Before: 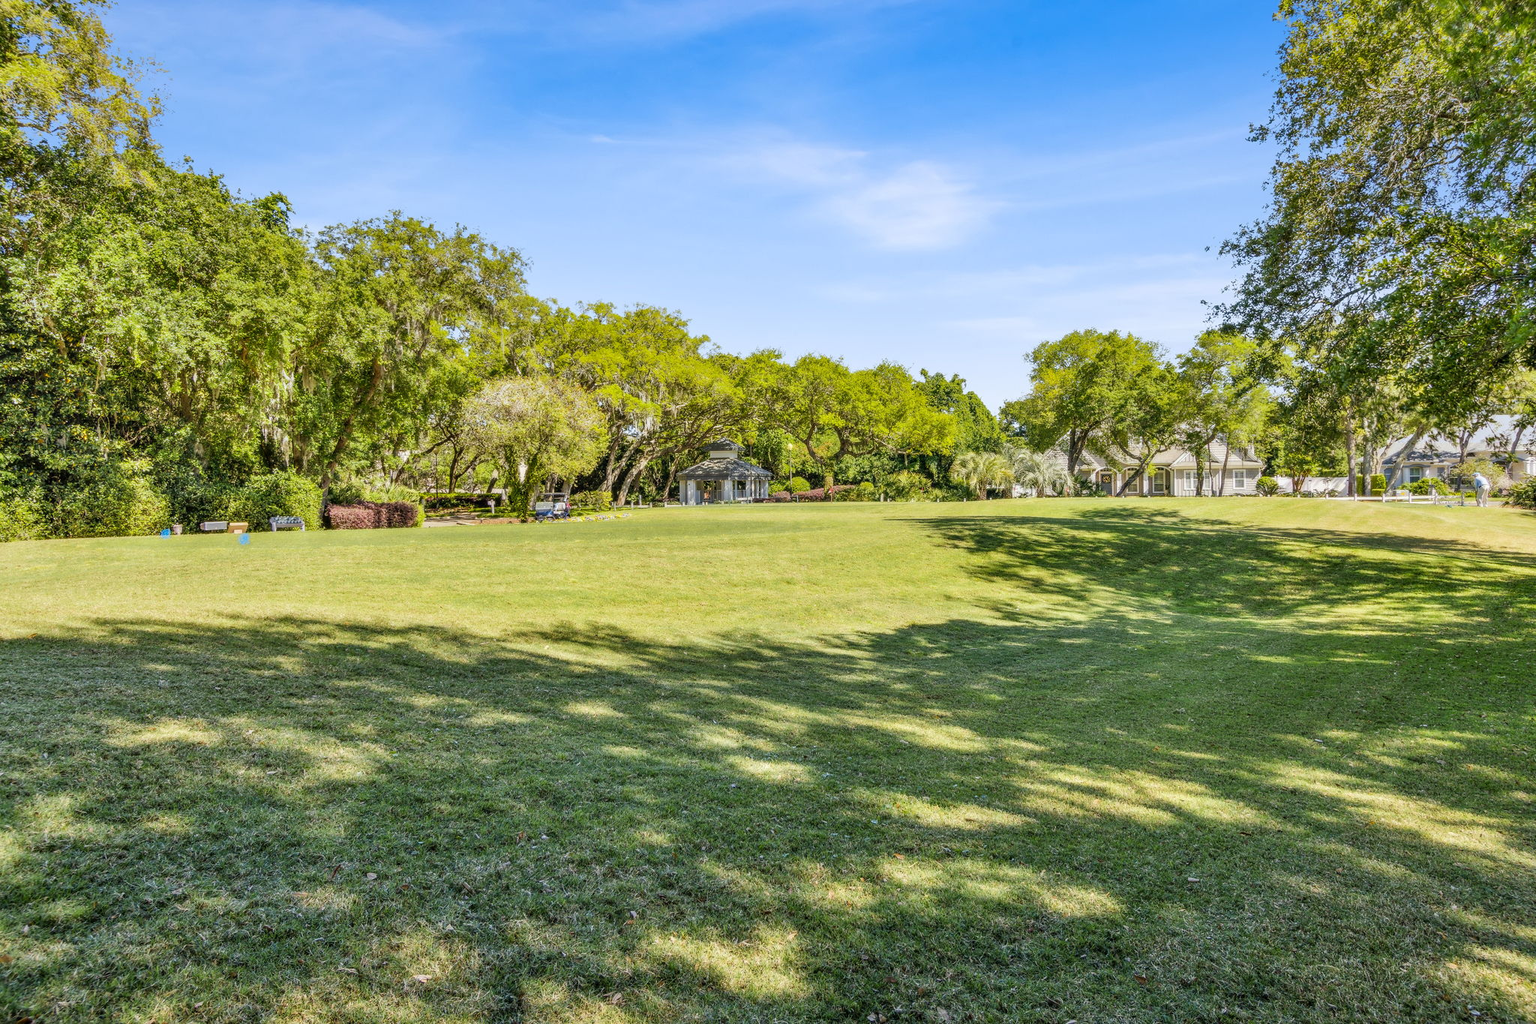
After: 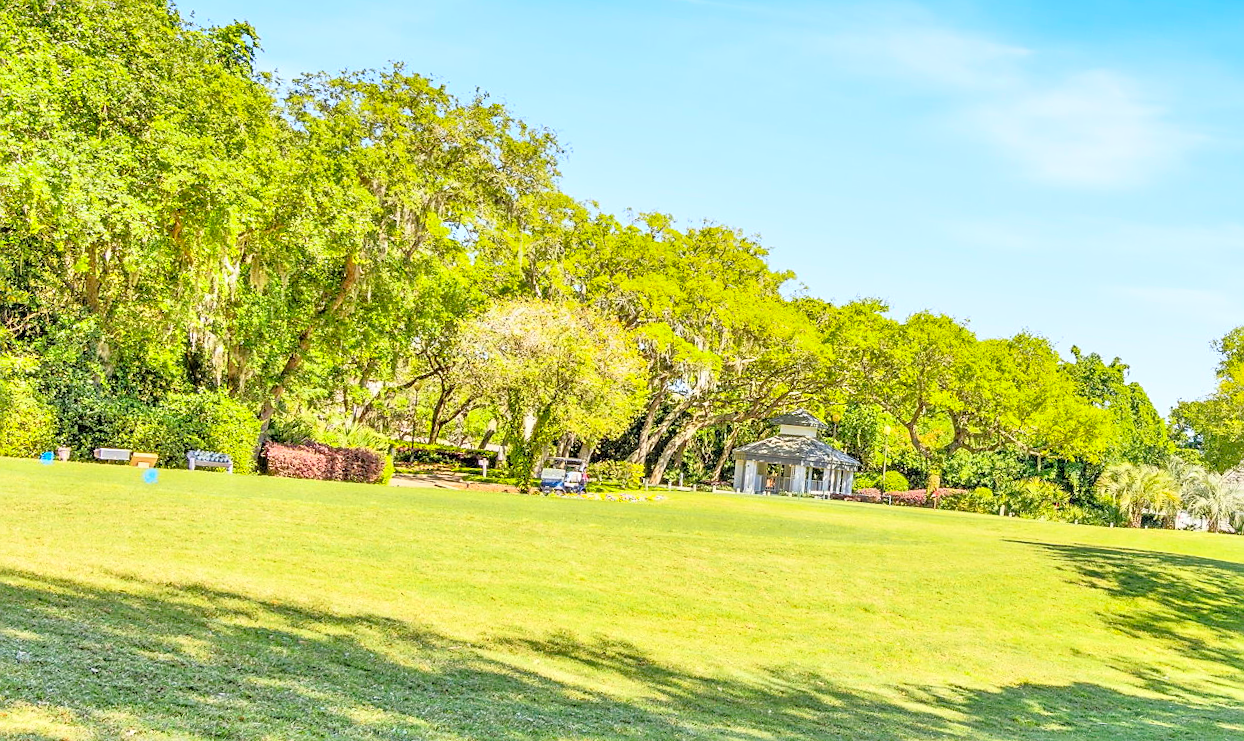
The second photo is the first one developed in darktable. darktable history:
crop and rotate: angle -6.04°, left 2.246%, top 6.732%, right 27.751%, bottom 30.658%
contrast brightness saturation: contrast 0.239, brightness 0.255, saturation 0.378
tone equalizer: -7 EV 0.159 EV, -6 EV 0.583 EV, -5 EV 1.11 EV, -4 EV 1.35 EV, -3 EV 1.17 EV, -2 EV 0.6 EV, -1 EV 0.156 EV
exposure: compensate highlight preservation false
sharpen: on, module defaults
